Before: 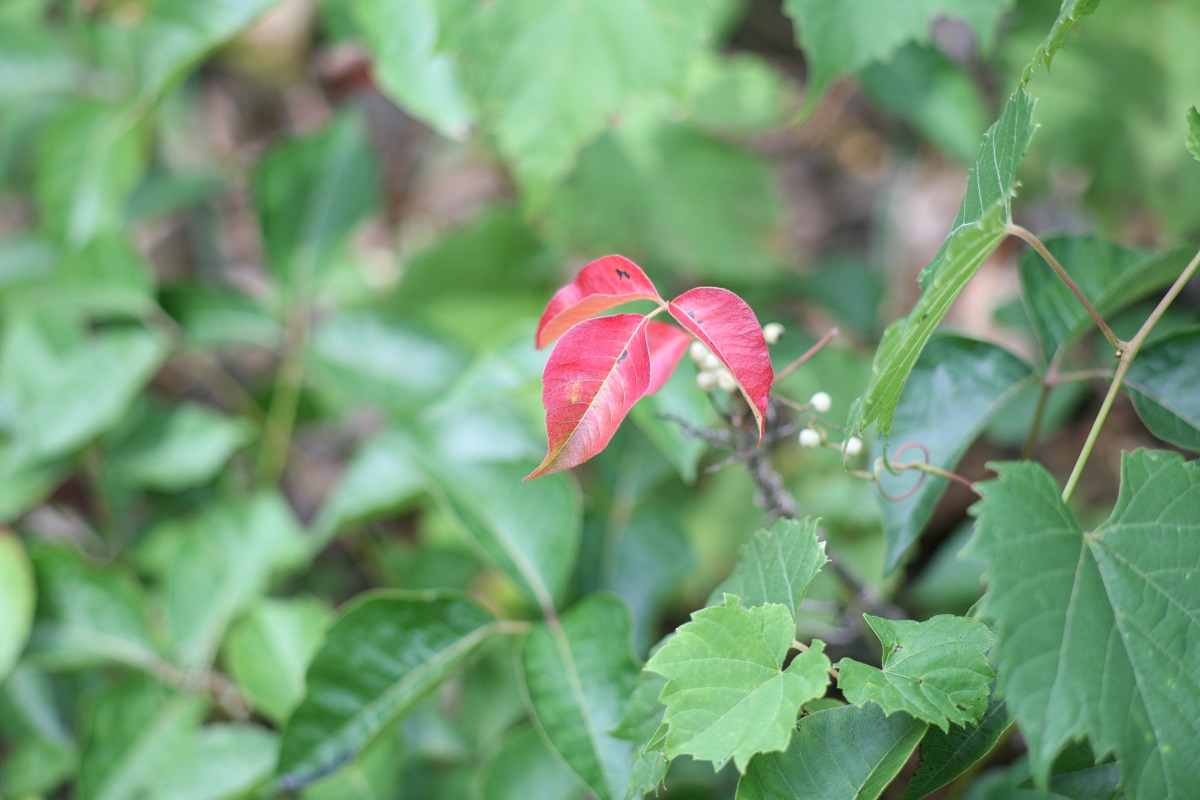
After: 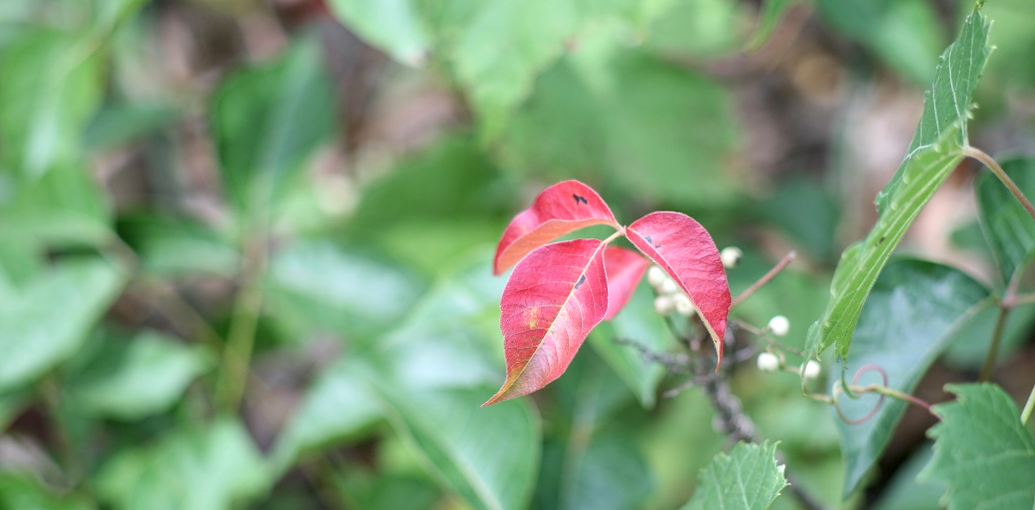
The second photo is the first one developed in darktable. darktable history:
rotate and perspective: rotation -0.45°, automatic cropping original format, crop left 0.008, crop right 0.992, crop top 0.012, crop bottom 0.988
local contrast: on, module defaults
crop: left 3.015%, top 8.969%, right 9.647%, bottom 26.457%
